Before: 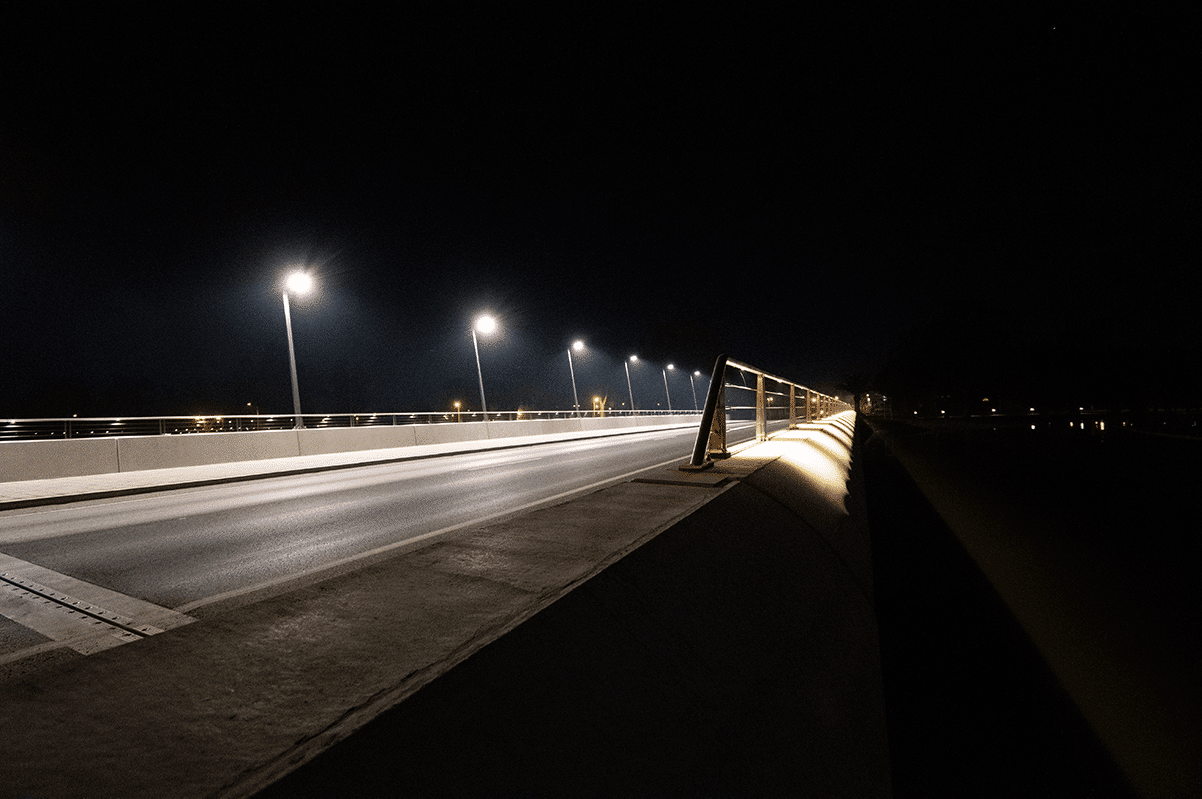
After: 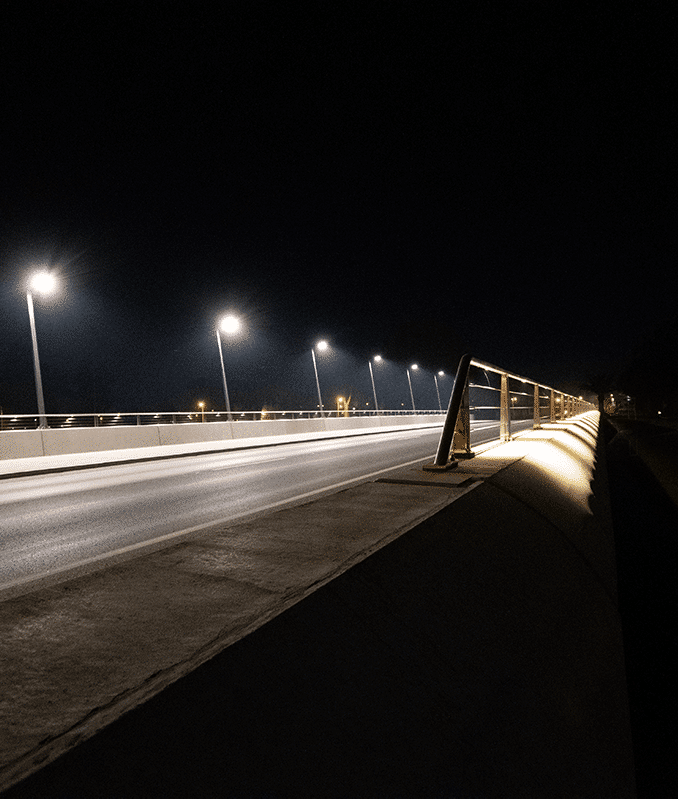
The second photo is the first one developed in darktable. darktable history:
crop: left 21.314%, right 22.215%
